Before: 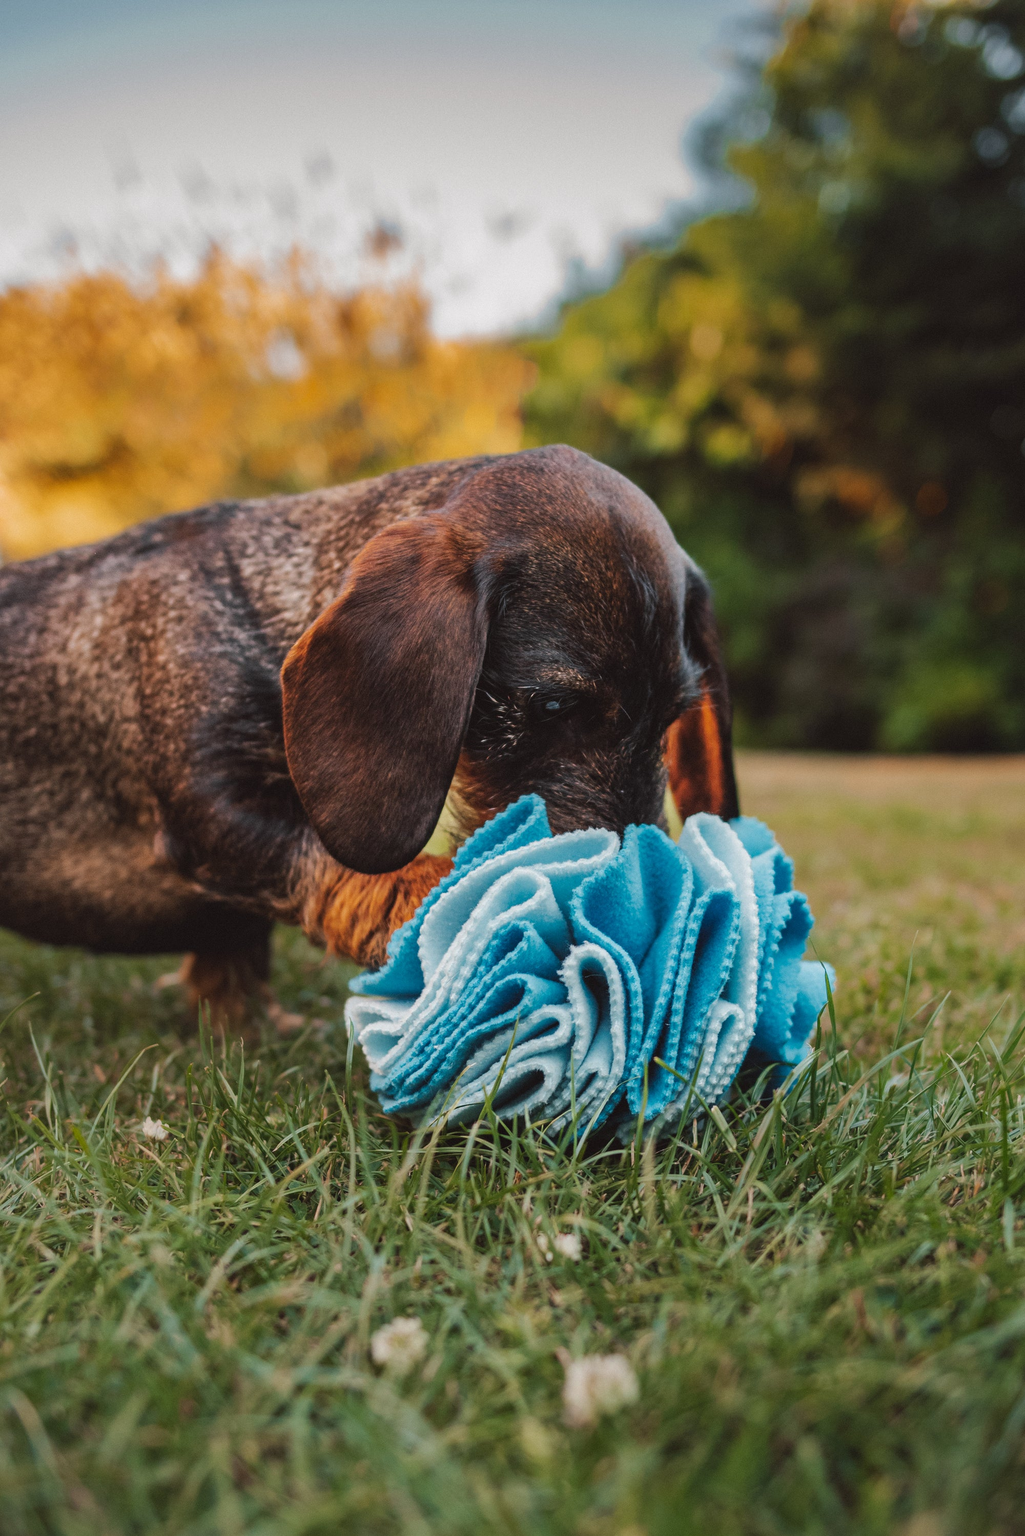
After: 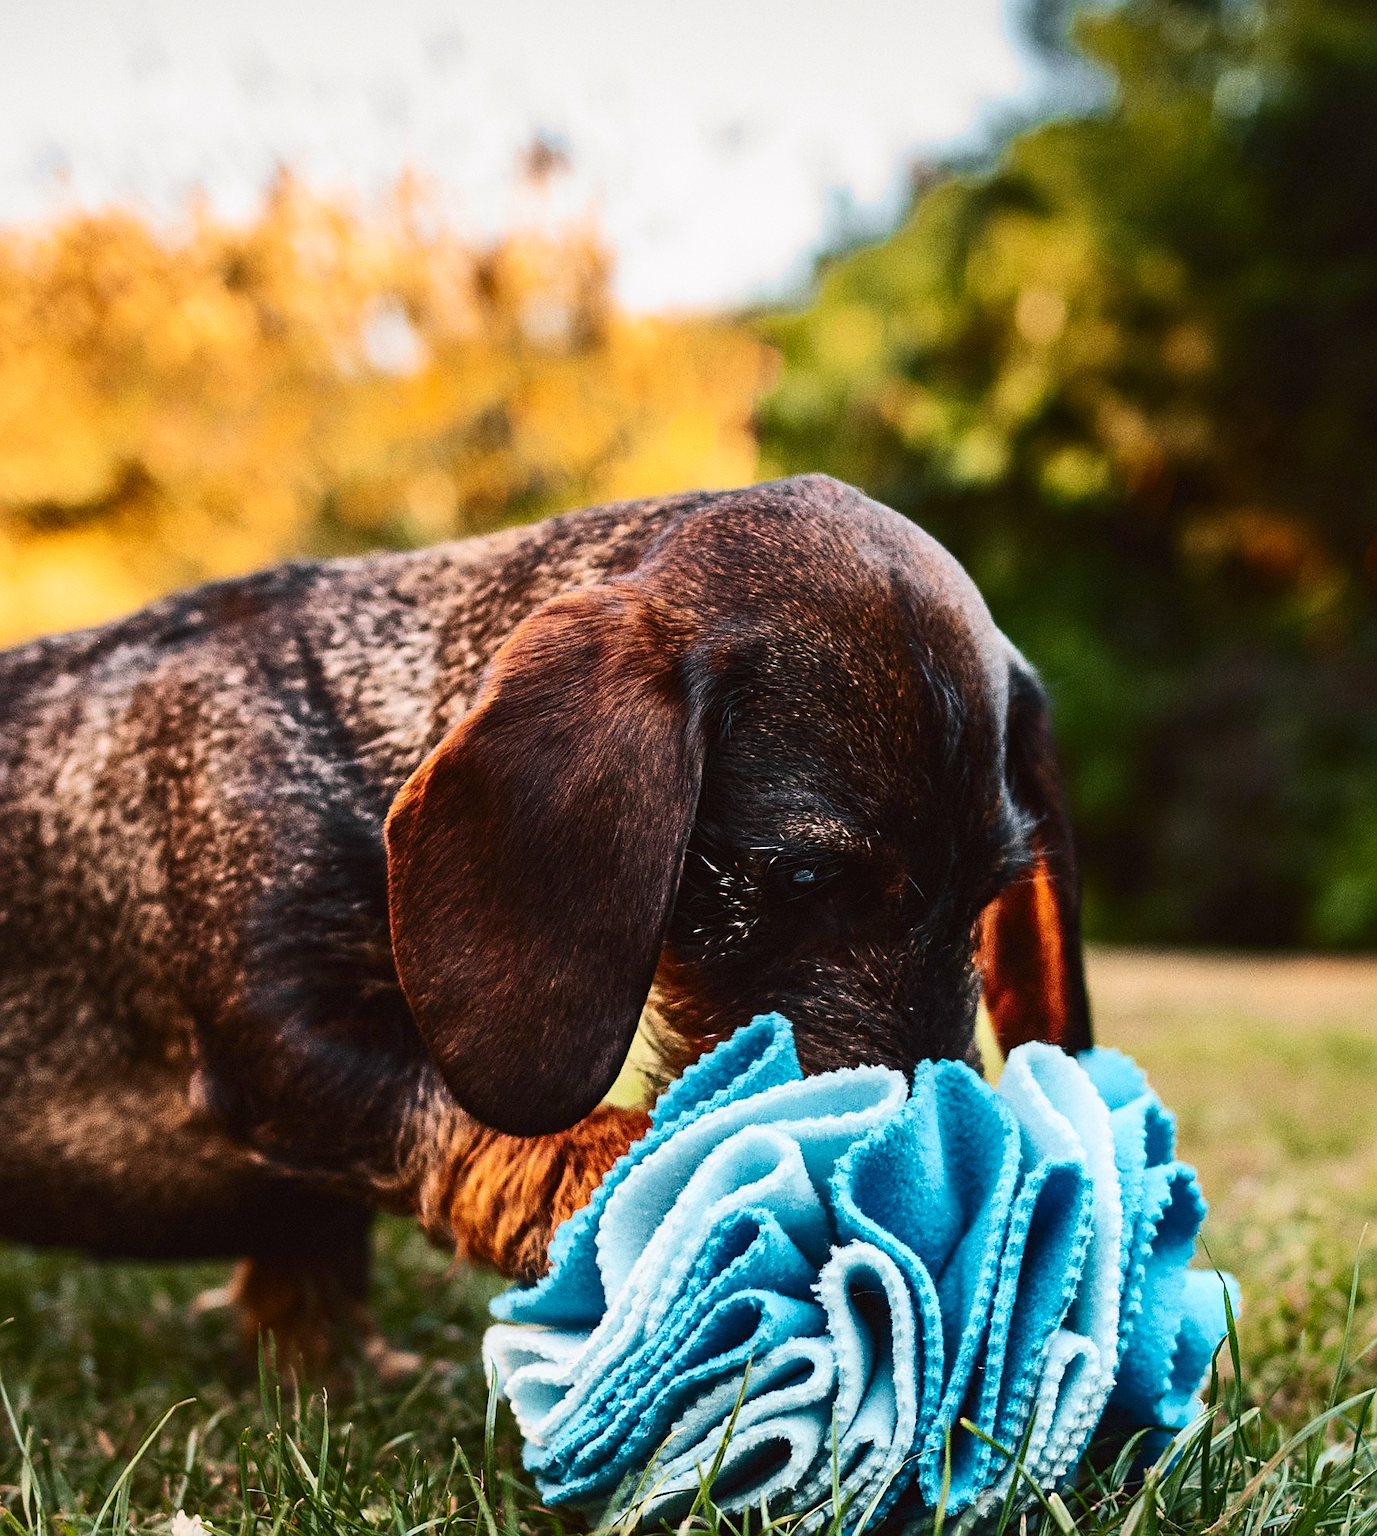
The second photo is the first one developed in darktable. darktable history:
crop: left 3.077%, top 8.92%, right 9.678%, bottom 26.173%
sharpen: on, module defaults
contrast brightness saturation: contrast 0.411, brightness 0.096, saturation 0.206
